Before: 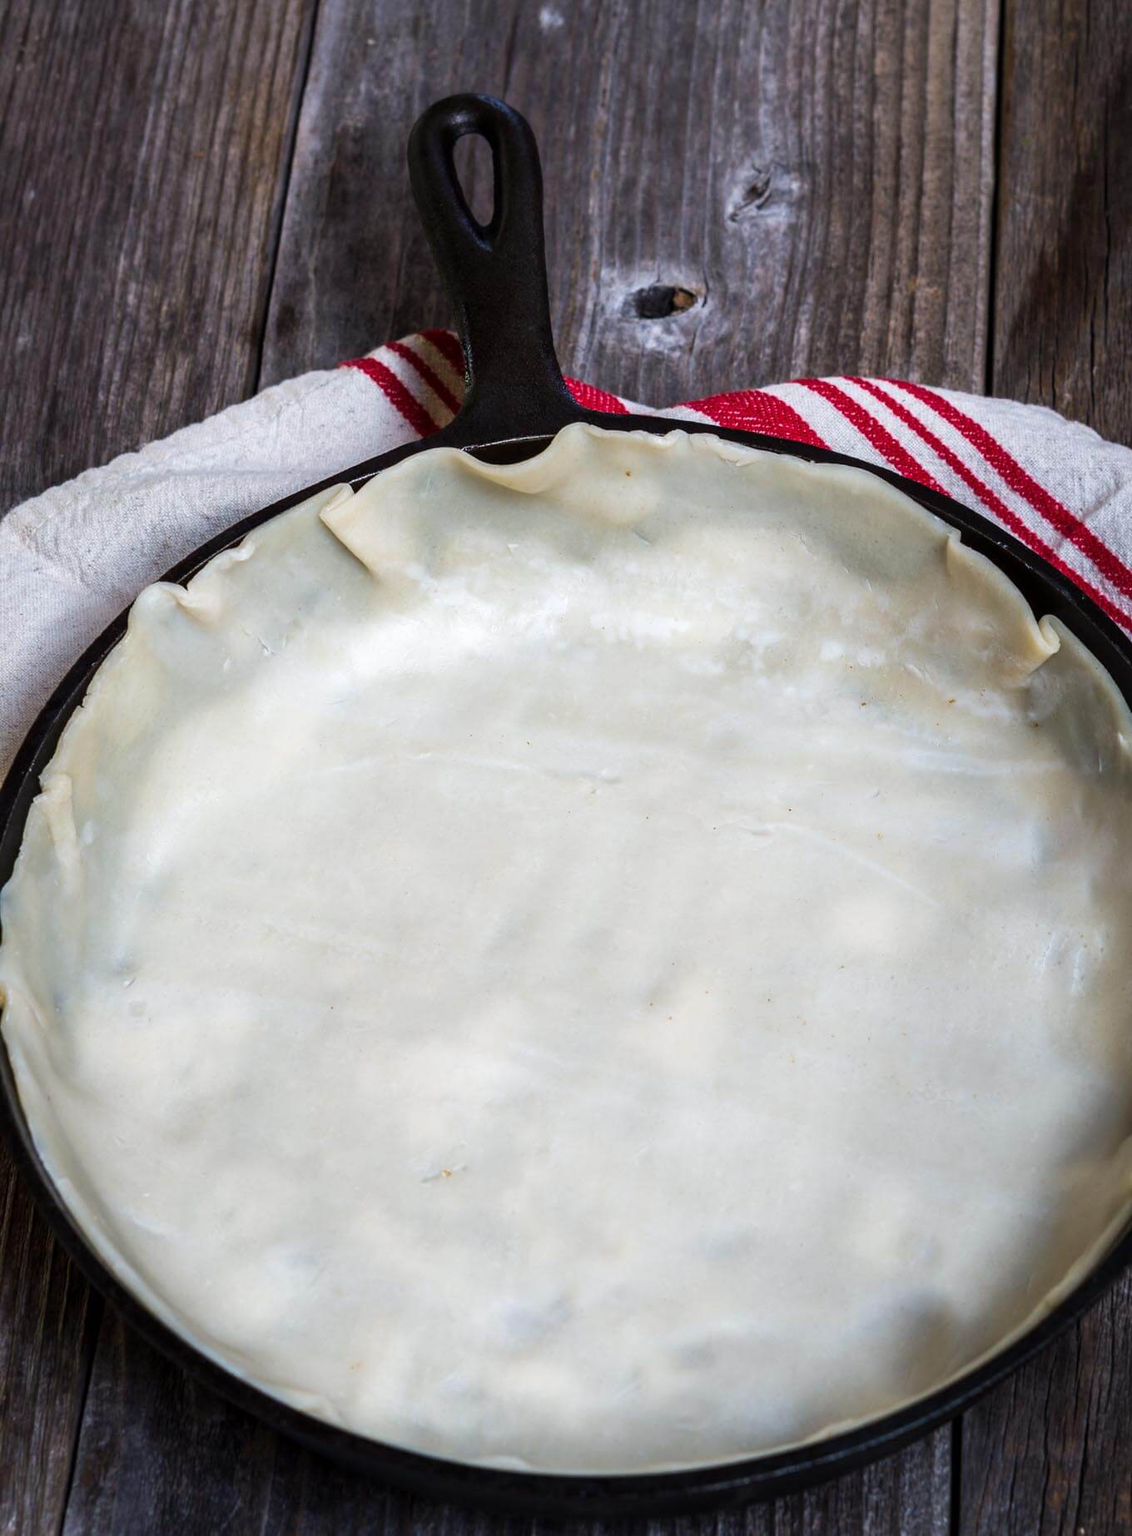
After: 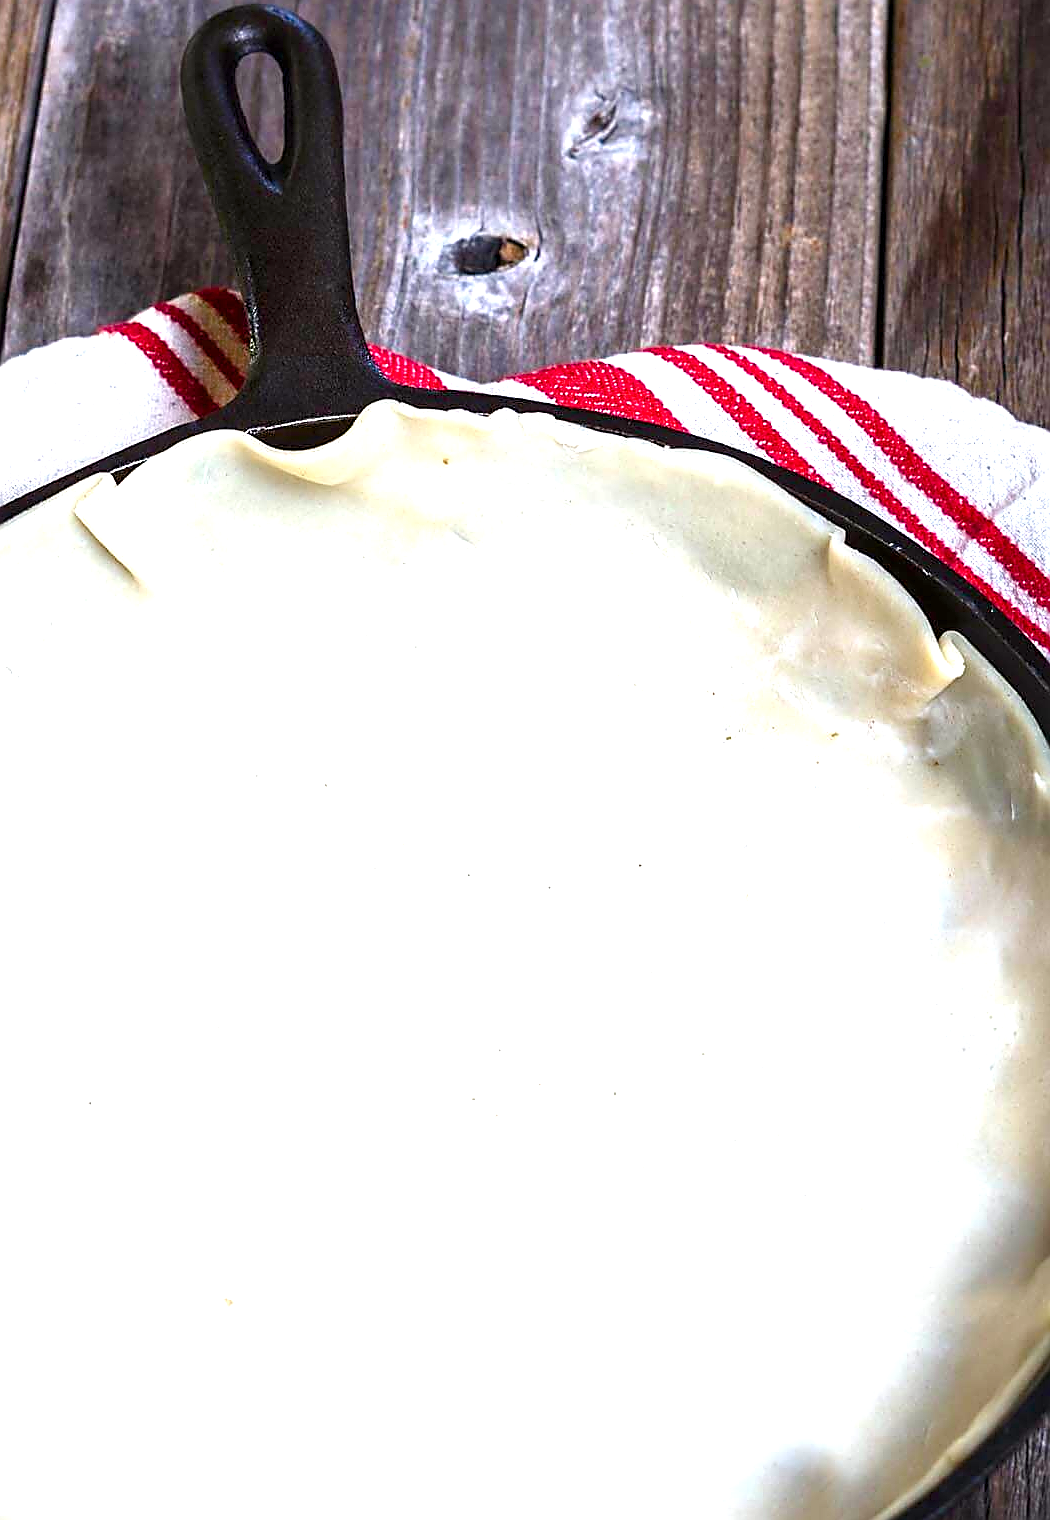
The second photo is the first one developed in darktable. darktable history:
sharpen: radius 1.418, amount 1.257, threshold 0.686
crop: left 22.776%, top 5.897%, bottom 11.623%
color balance rgb: perceptual saturation grading › global saturation 14.45%, perceptual saturation grading › highlights -25.338%, perceptual saturation grading › shadows 25.02%, global vibrance 20%
exposure: black level correction 0, exposure 1.296 EV, compensate exposure bias true, compensate highlight preservation false
